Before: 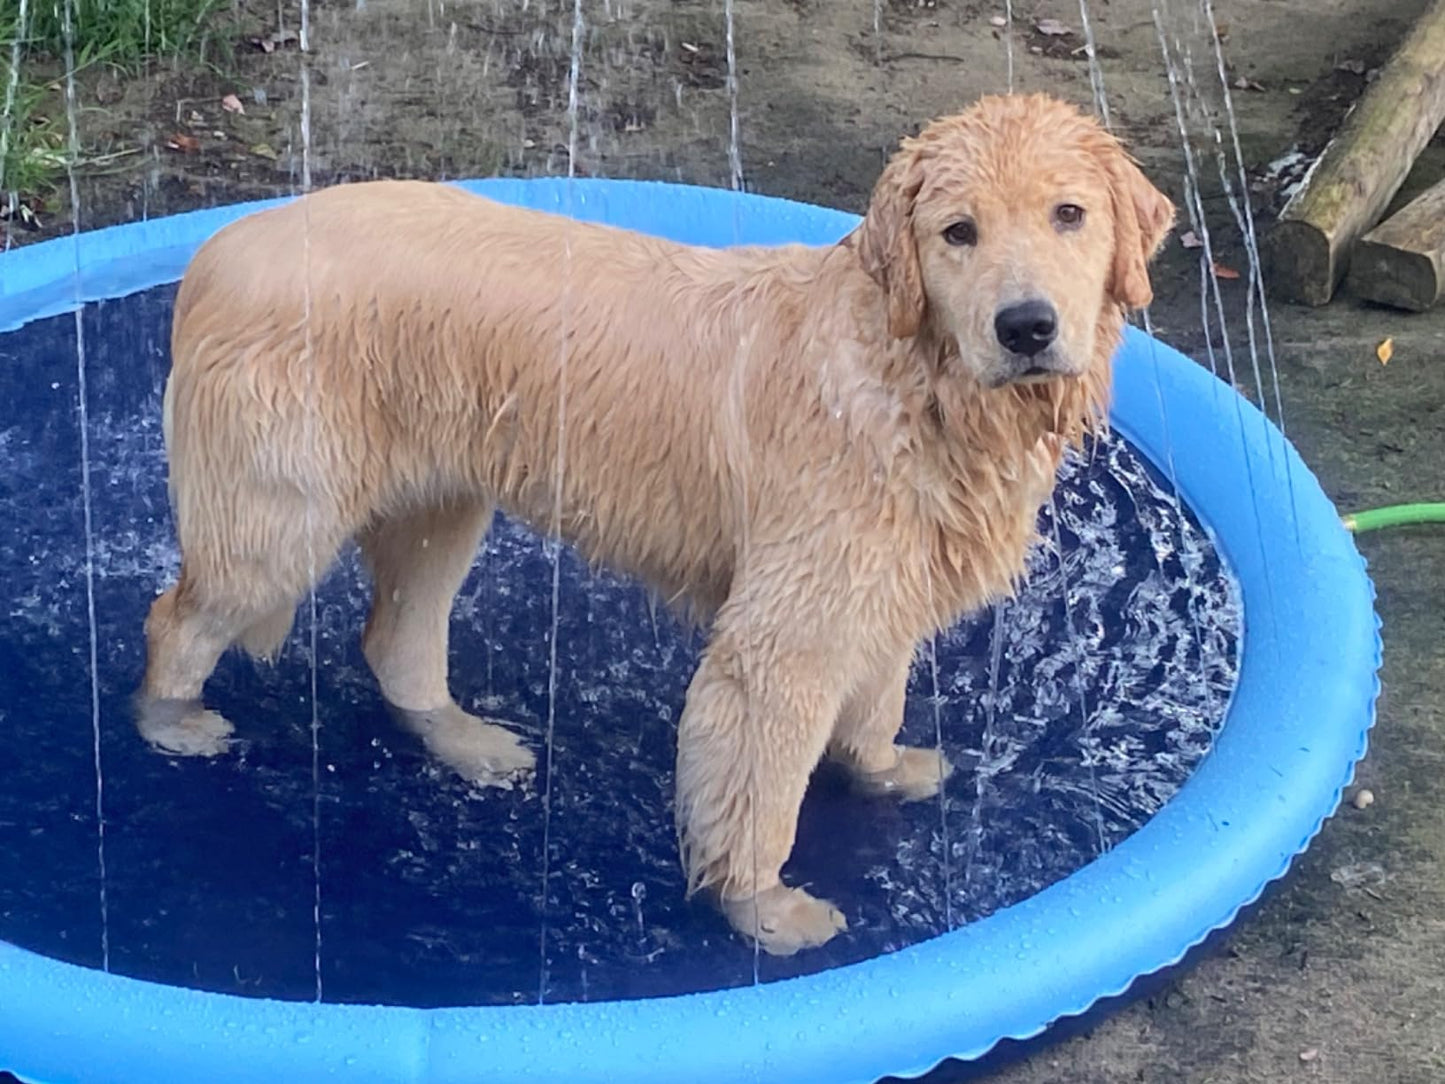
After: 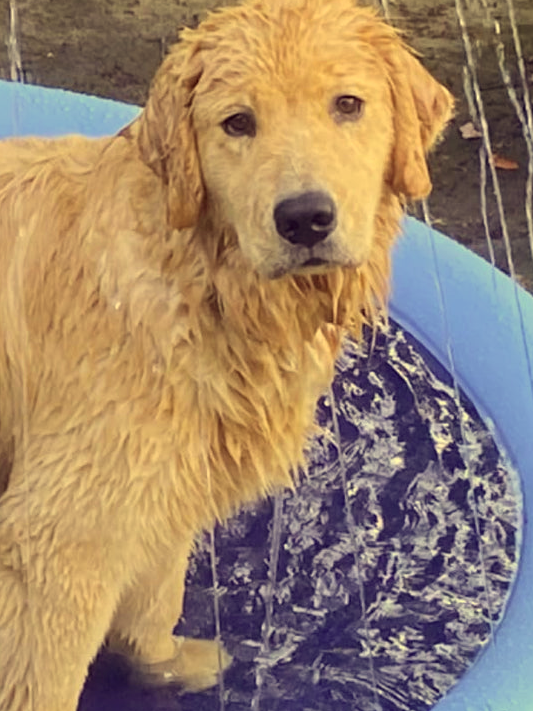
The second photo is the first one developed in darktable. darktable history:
color correction: highlights a* -0.482, highlights b* 40, shadows a* 9.8, shadows b* -0.161
crop and rotate: left 49.936%, top 10.094%, right 13.136%, bottom 24.256%
